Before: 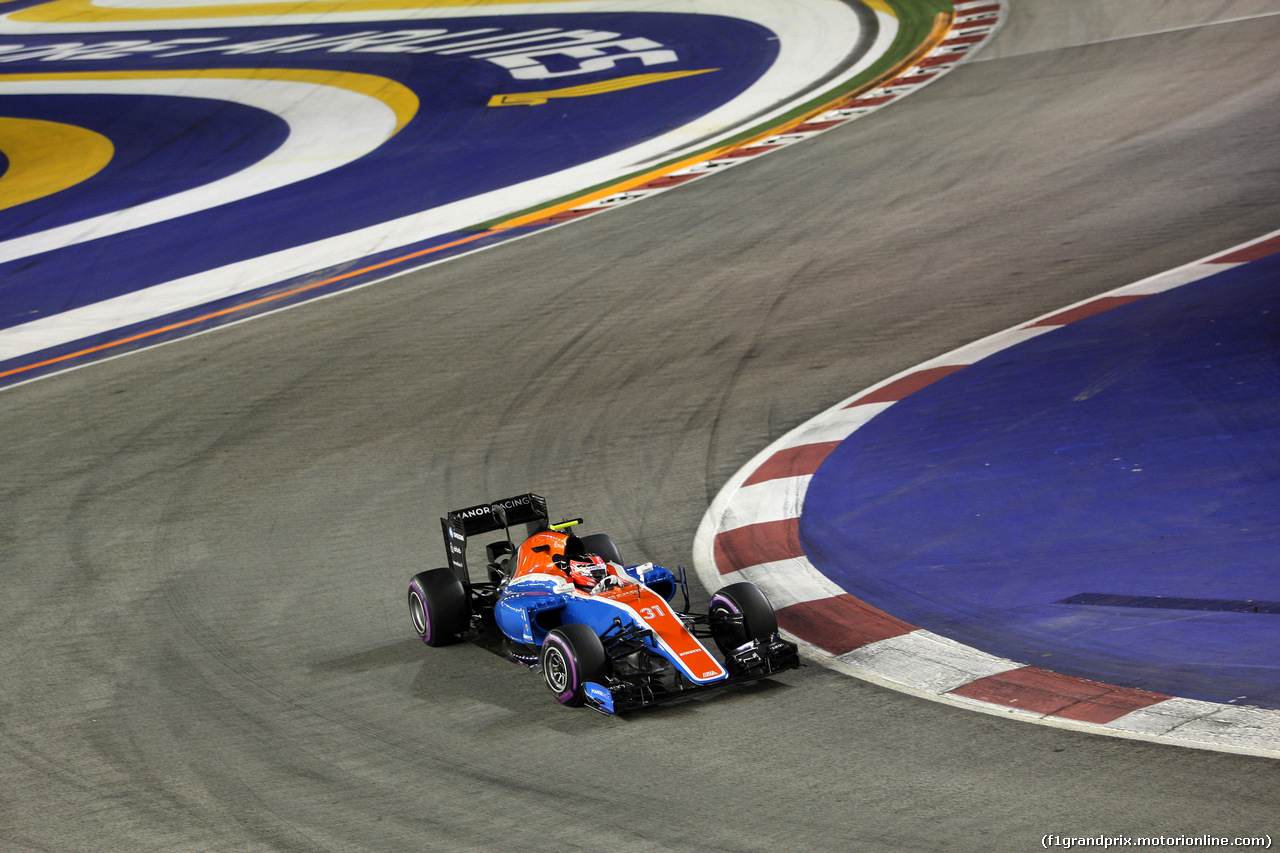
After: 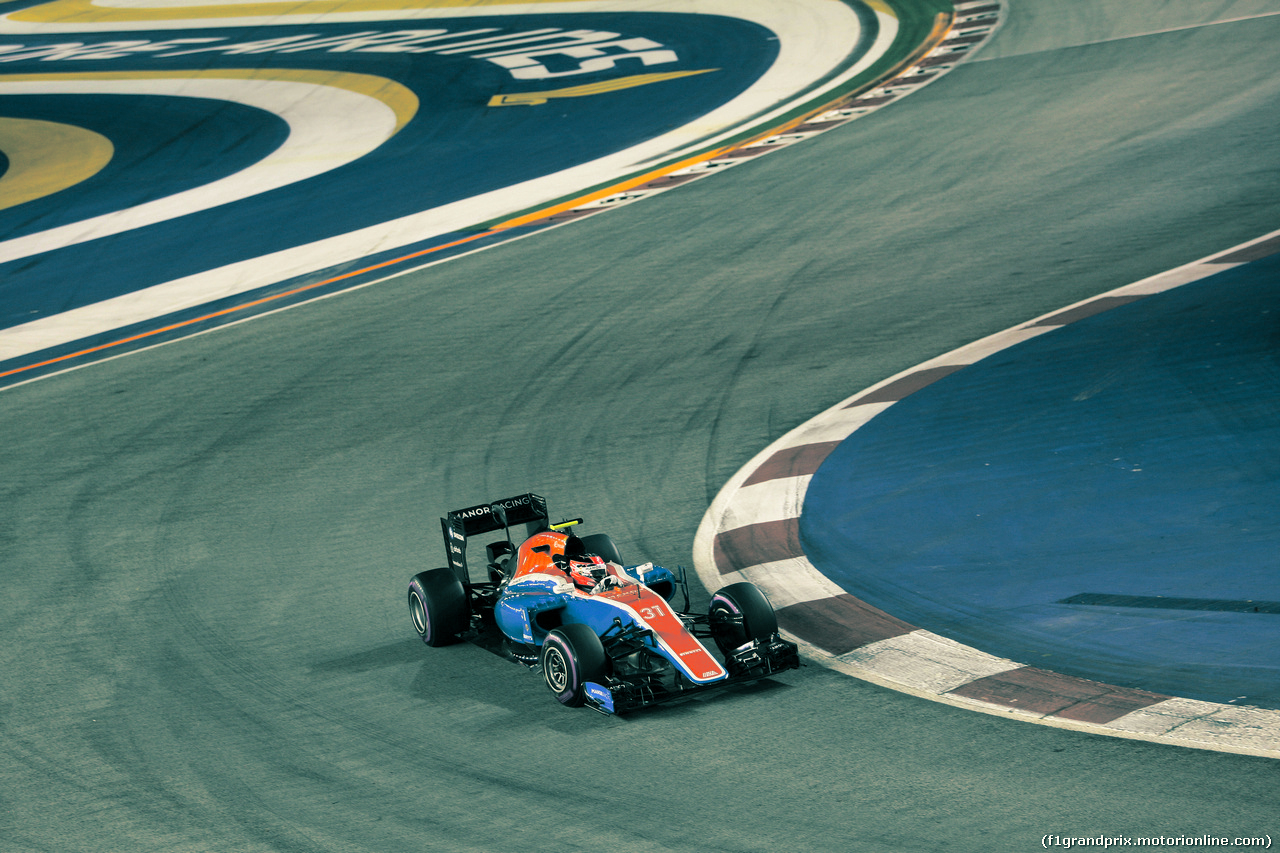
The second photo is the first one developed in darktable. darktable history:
white balance: red 1.029, blue 0.92
split-toning: shadows › hue 183.6°, shadows › saturation 0.52, highlights › hue 0°, highlights › saturation 0
